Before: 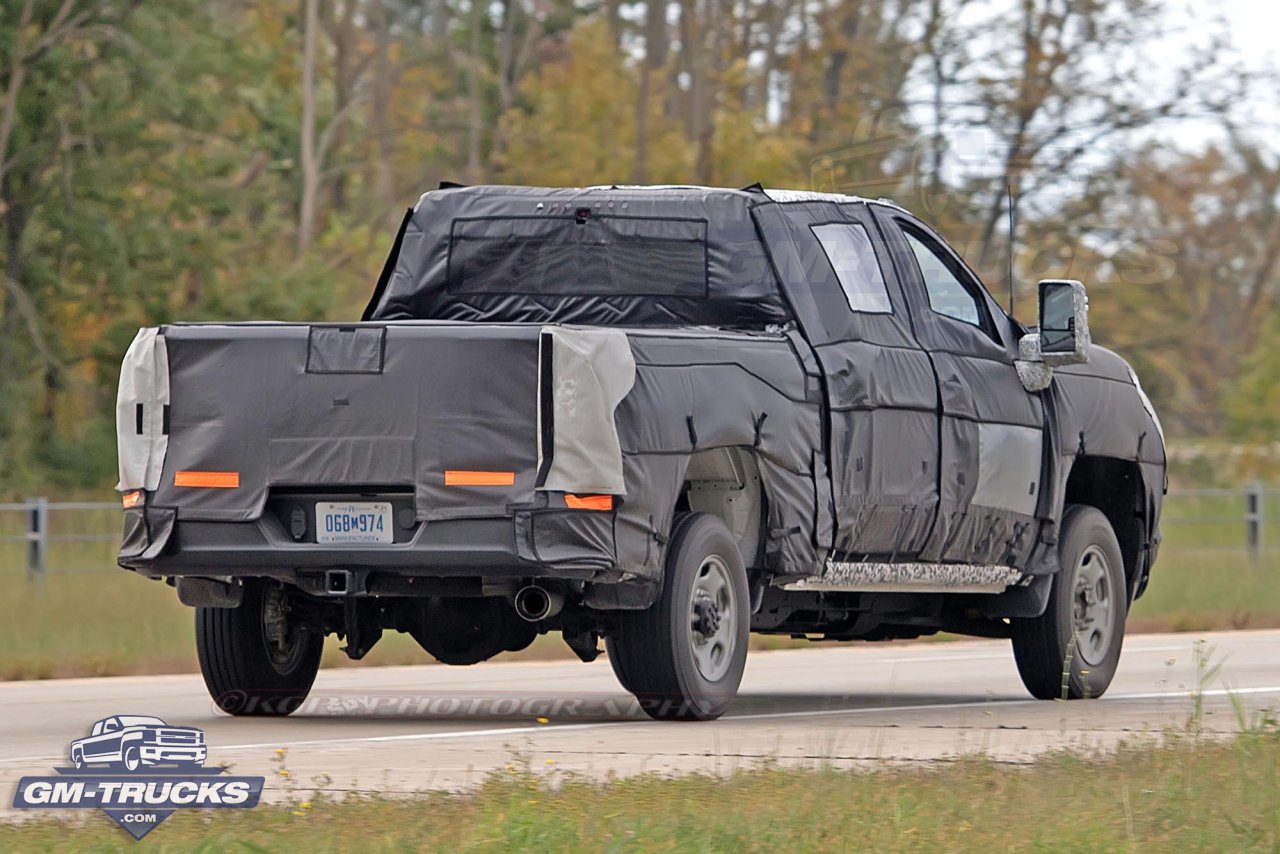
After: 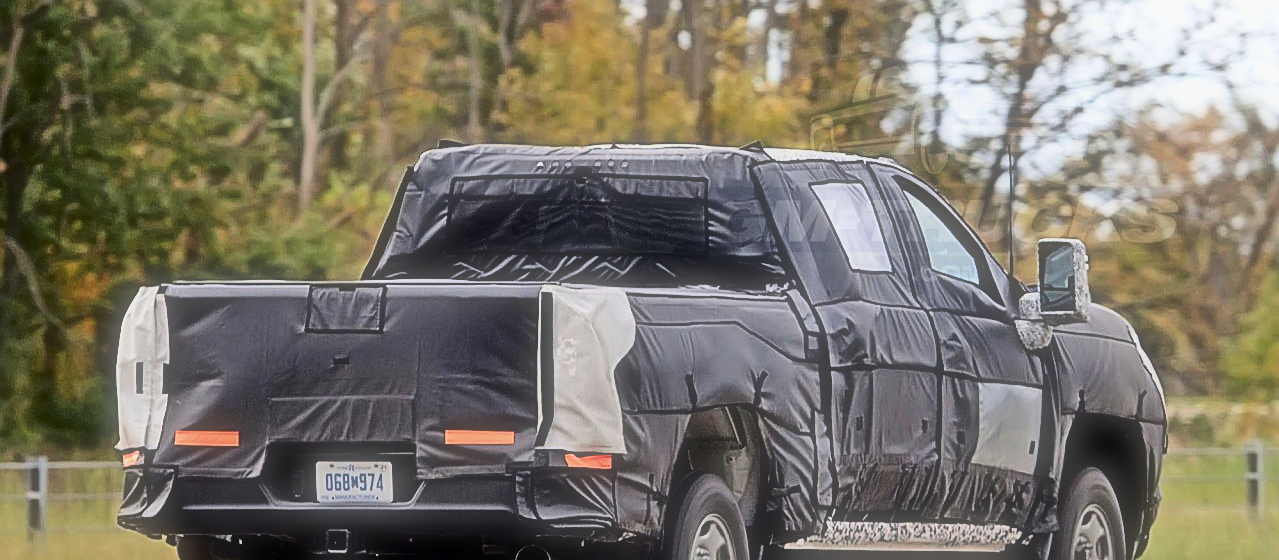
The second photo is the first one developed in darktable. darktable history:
crop and rotate: top 4.848%, bottom 29.503%
exposure: exposure 0.4 EV, compensate highlight preservation false
tone equalizer: -8 EV -0.75 EV, -7 EV -0.7 EV, -6 EV -0.6 EV, -5 EV -0.4 EV, -3 EV 0.4 EV, -2 EV 0.6 EV, -1 EV 0.7 EV, +0 EV 0.75 EV, edges refinement/feathering 500, mask exposure compensation -1.57 EV, preserve details no
sharpen: on, module defaults
haze removal: compatibility mode true, adaptive false
contrast brightness saturation: contrast 0.24, brightness -0.24, saturation 0.14
soften: size 60.24%, saturation 65.46%, brightness 0.506 EV, mix 25.7%
filmic rgb: black relative exposure -7.65 EV, white relative exposure 4.56 EV, hardness 3.61, color science v6 (2022)
